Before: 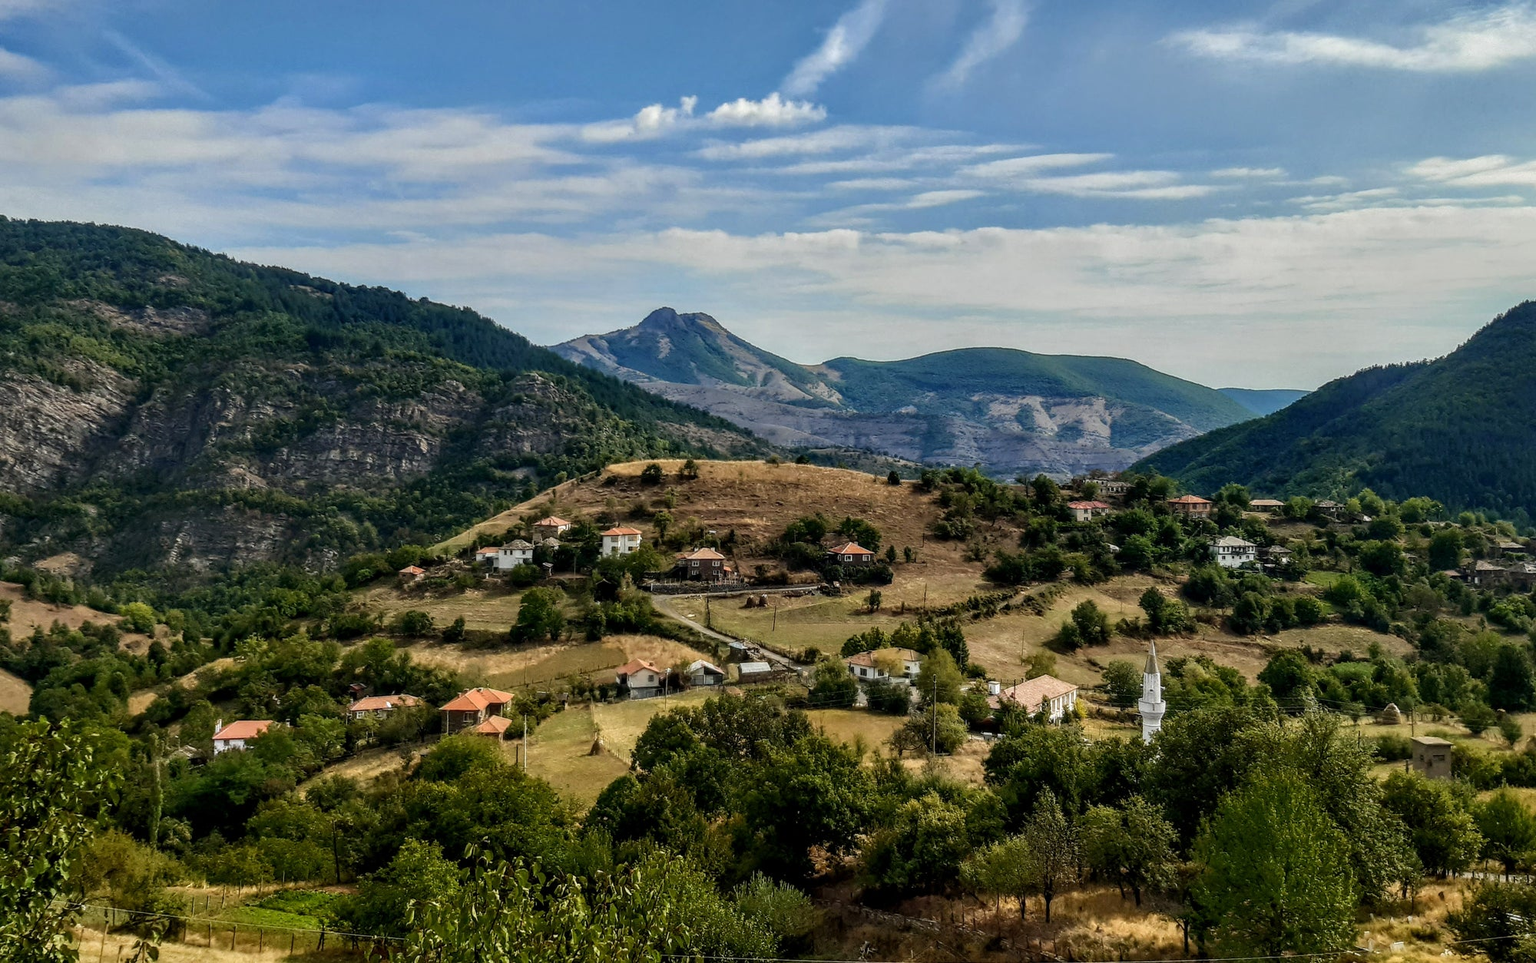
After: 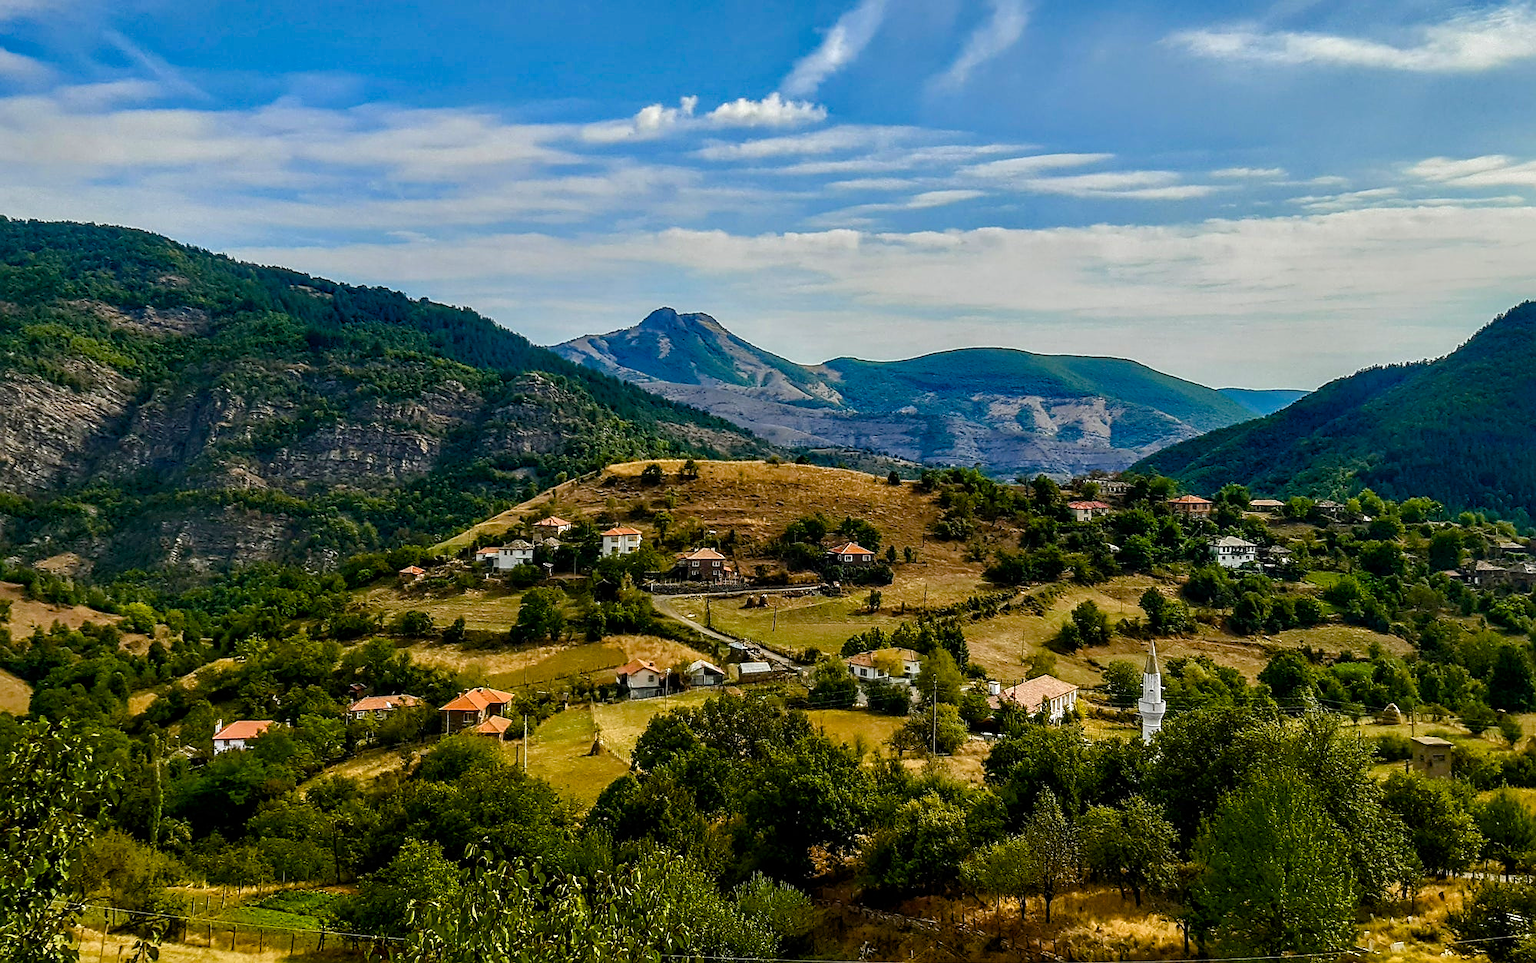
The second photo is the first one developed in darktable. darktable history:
sharpen: amount 0.587
color balance rgb: shadows lift › chroma 0.791%, shadows lift › hue 112.42°, power › hue 328.26°, perceptual saturation grading › global saturation 45.837%, perceptual saturation grading › highlights -25.477%, perceptual saturation grading › shadows 49.368%, global vibrance 9.564%
